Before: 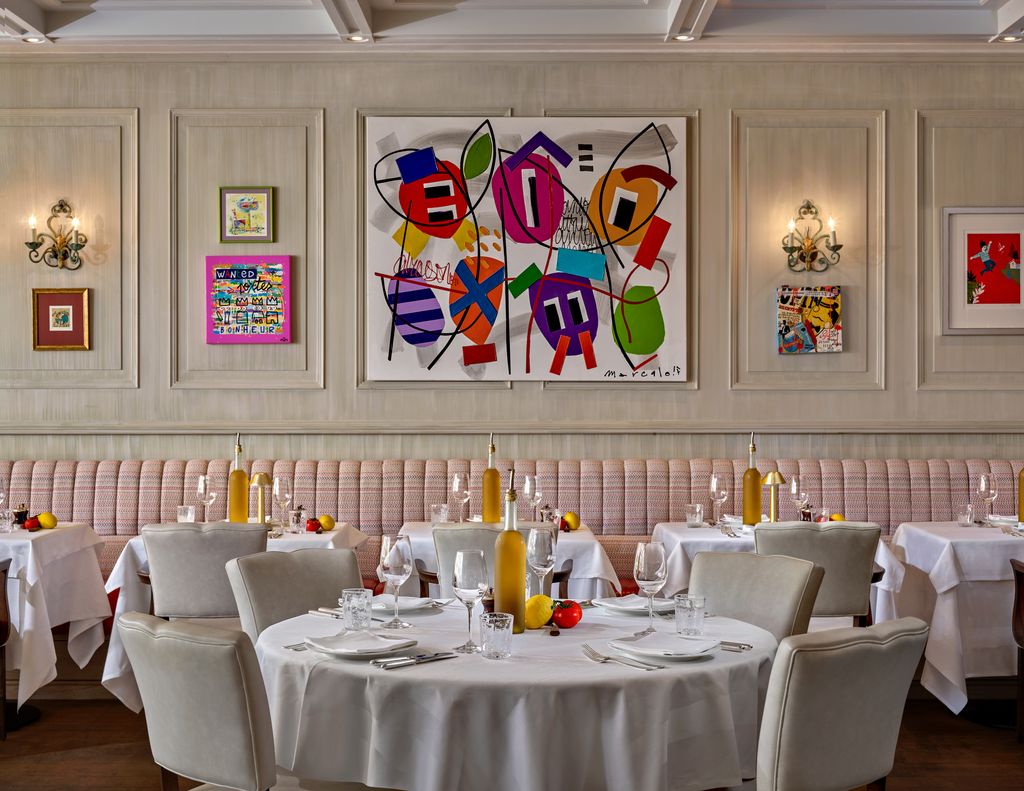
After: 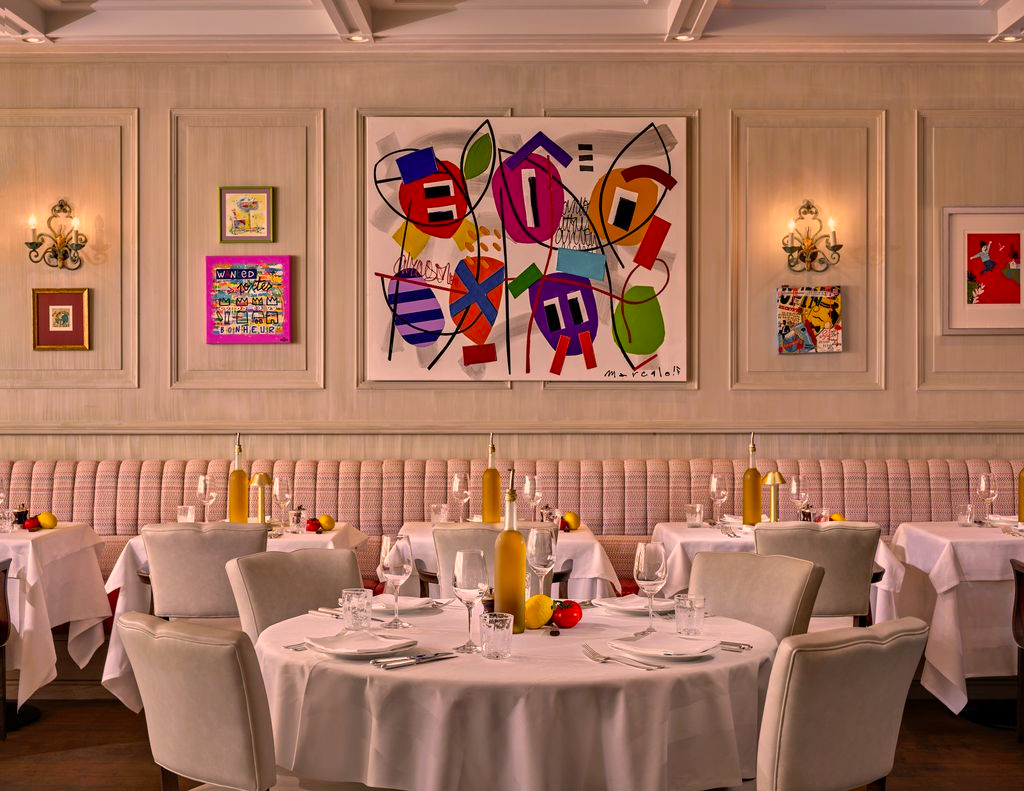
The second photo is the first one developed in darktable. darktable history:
color correction: highlights a* 22.2, highlights b* 21.49
shadows and highlights: shadows 25.22, highlights -24.3
